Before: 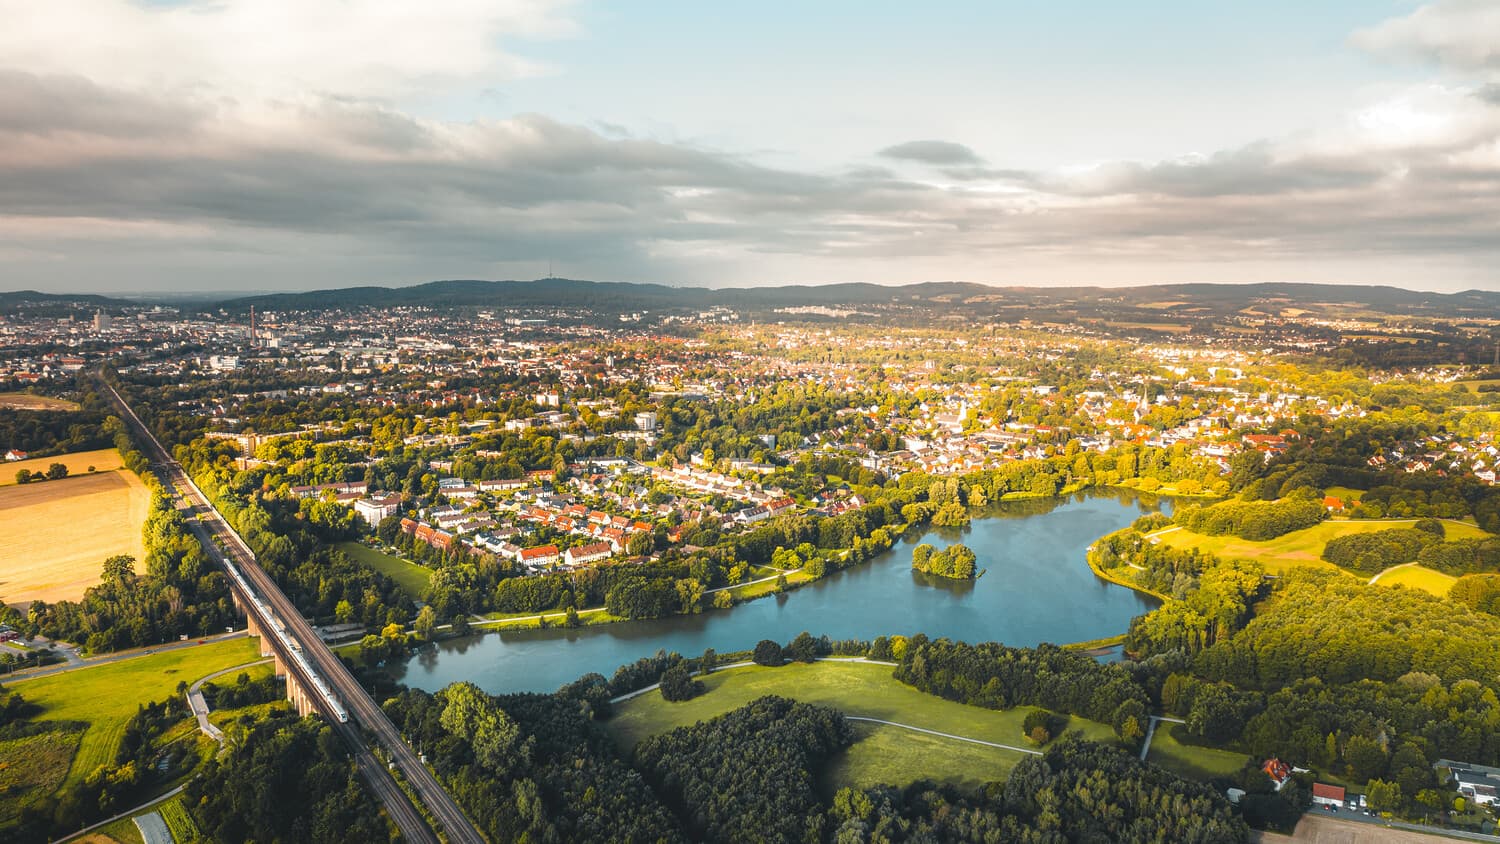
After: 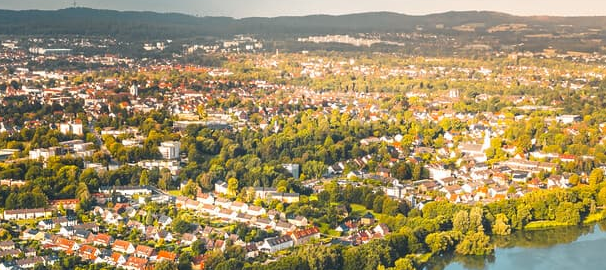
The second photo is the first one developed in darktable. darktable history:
crop: left 31.751%, top 32.172%, right 27.8%, bottom 35.83%
